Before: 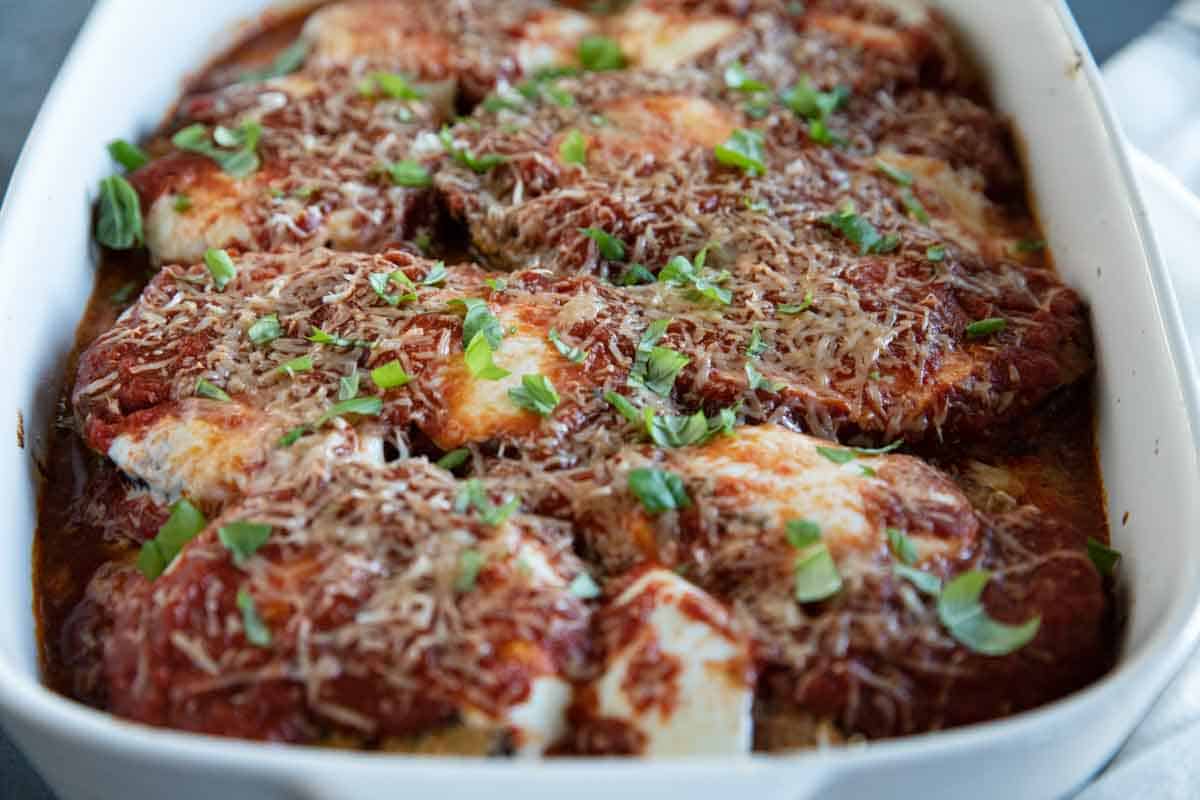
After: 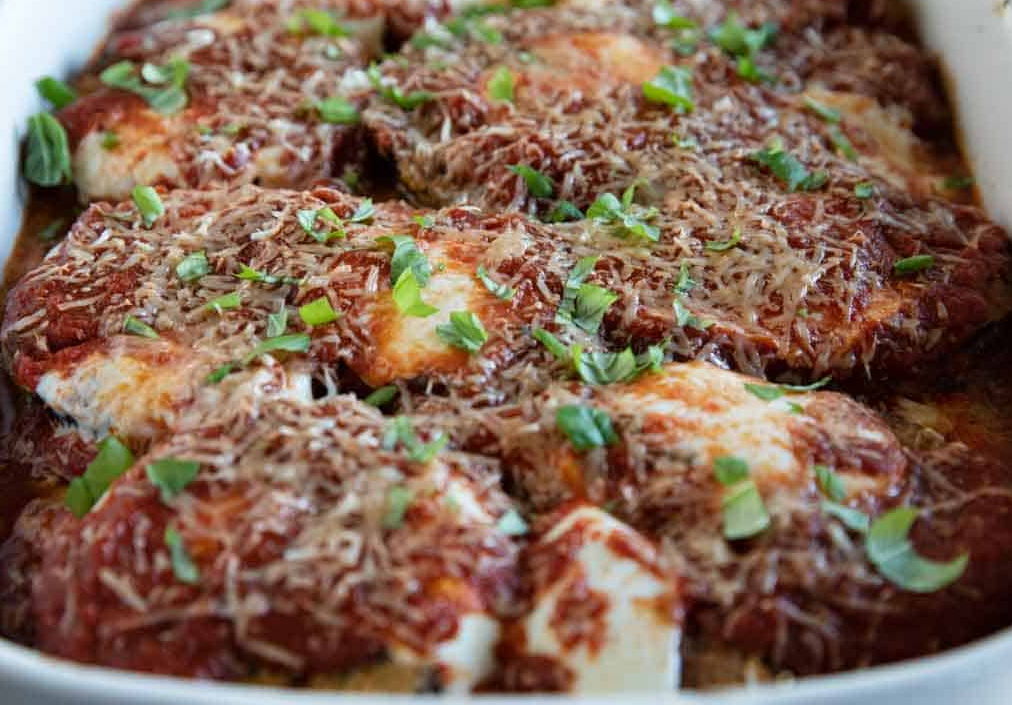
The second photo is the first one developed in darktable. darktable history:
crop: left 6.059%, top 7.952%, right 9.549%, bottom 3.922%
